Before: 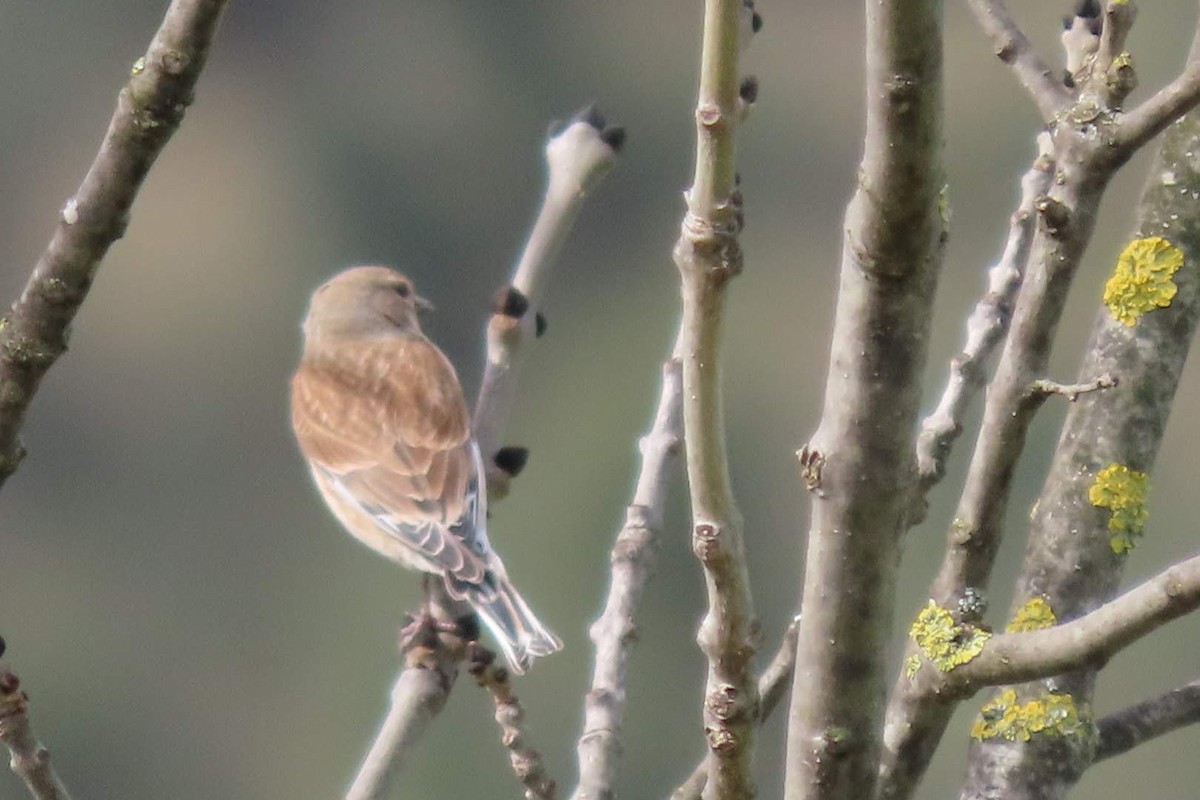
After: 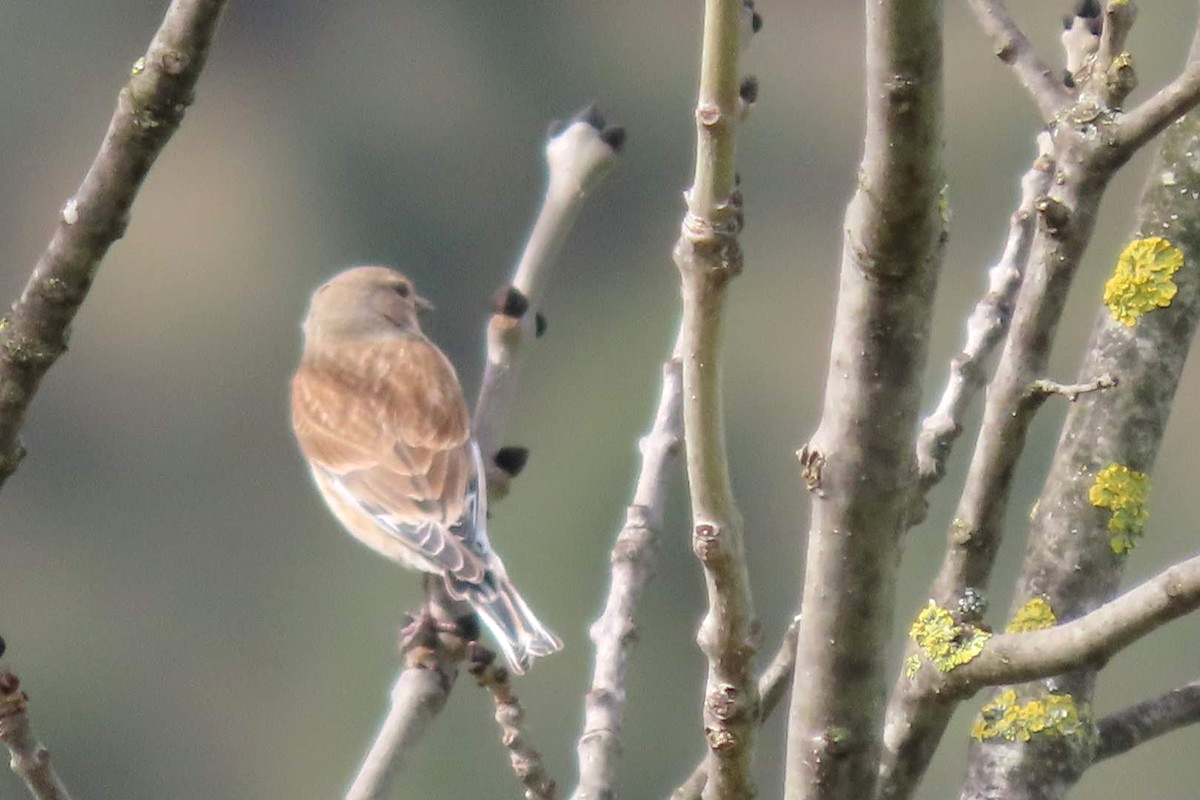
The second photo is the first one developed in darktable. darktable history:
exposure: exposure 0.195 EV, compensate exposure bias true, compensate highlight preservation false
